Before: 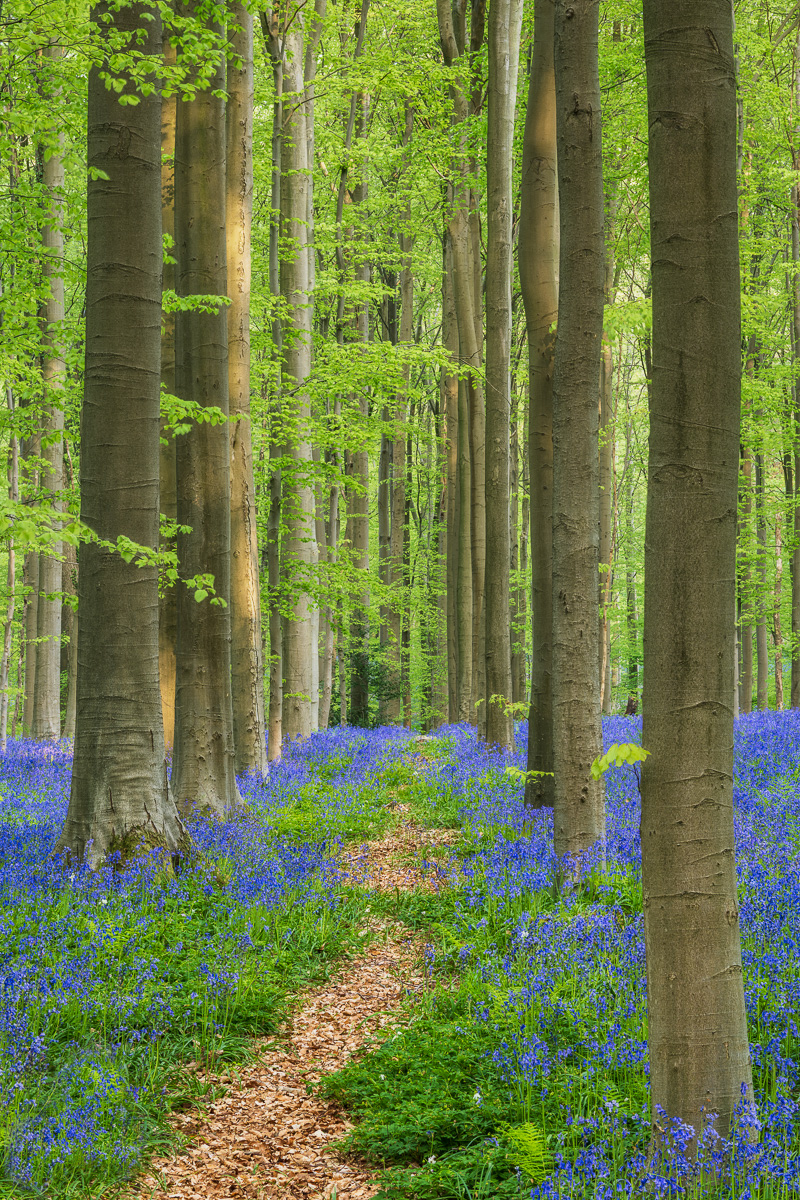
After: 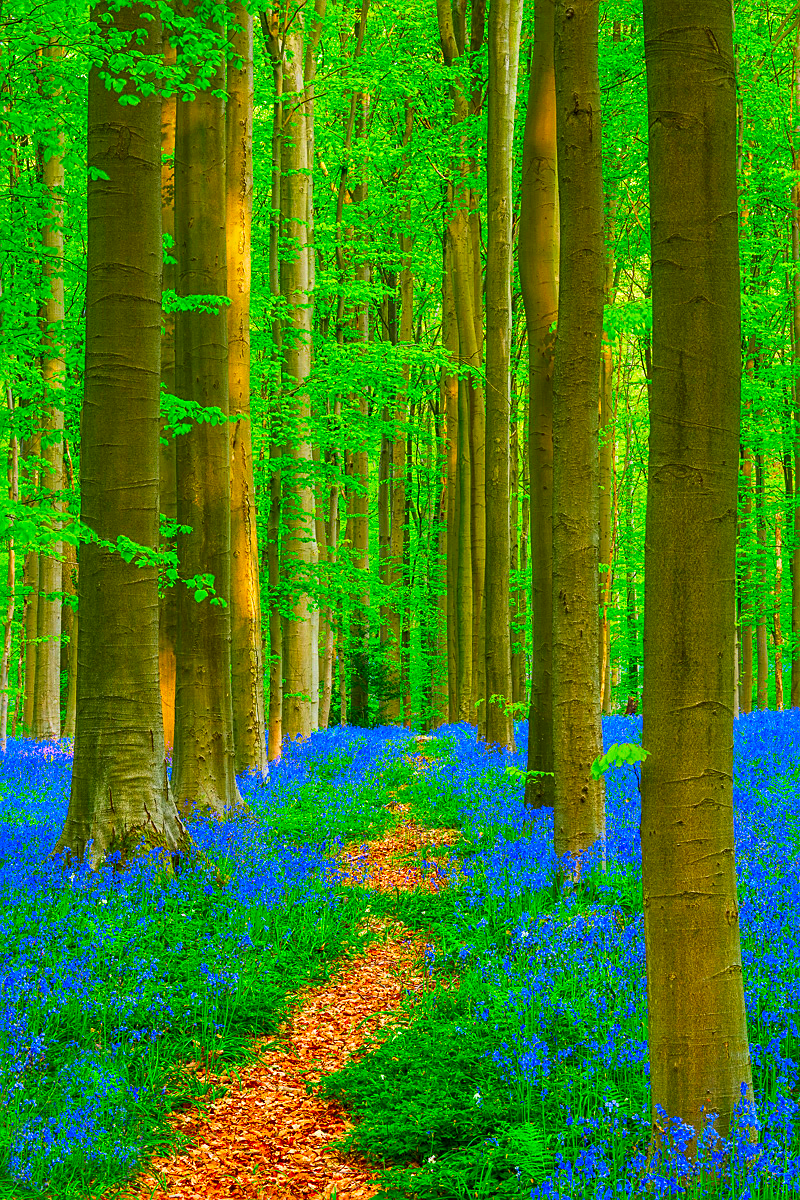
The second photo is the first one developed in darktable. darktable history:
color correction: highlights b* 0.034, saturation 3
sharpen: on, module defaults
